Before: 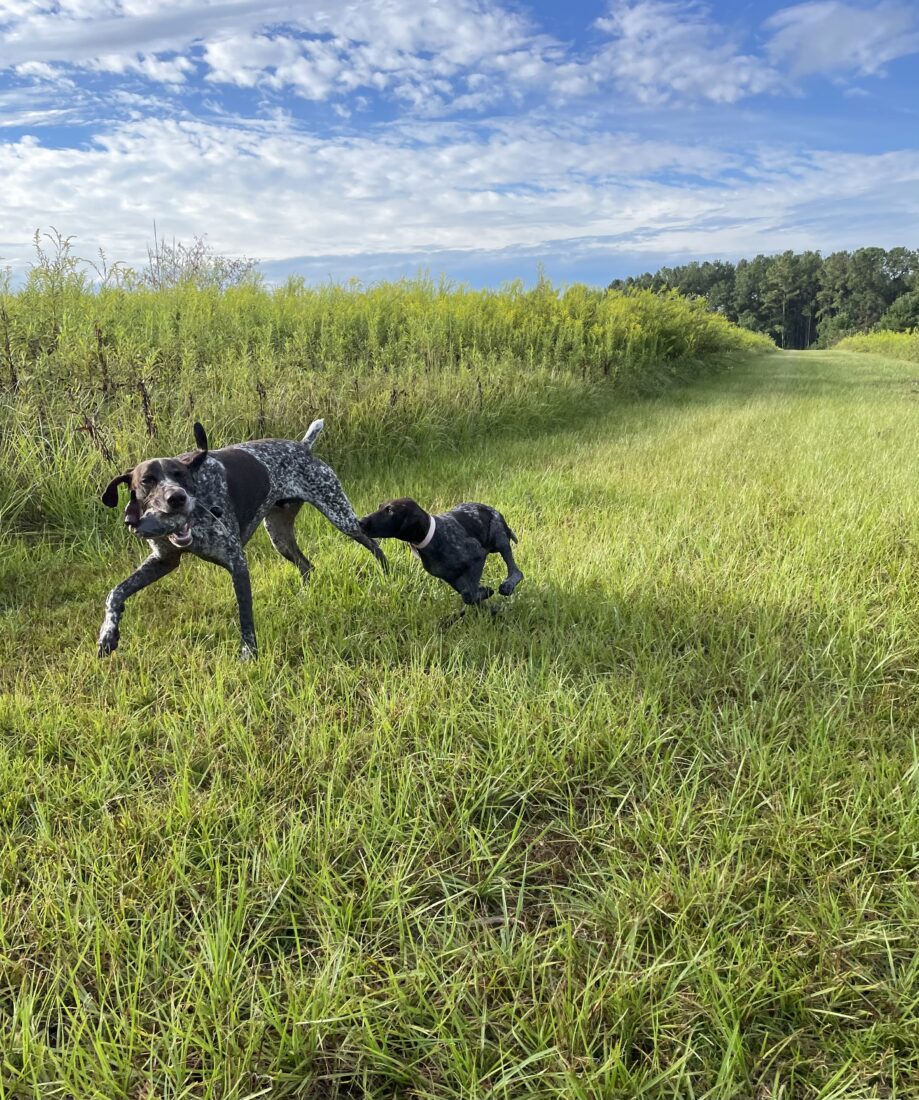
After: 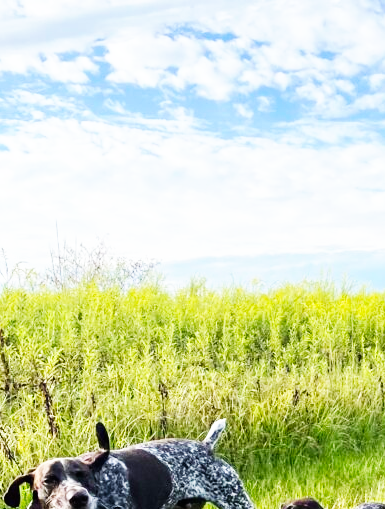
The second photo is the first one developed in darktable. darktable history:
base curve: curves: ch0 [(0, 0) (0.007, 0.004) (0.027, 0.03) (0.046, 0.07) (0.207, 0.54) (0.442, 0.872) (0.673, 0.972) (1, 1)], preserve colors none
crop and rotate: left 10.817%, top 0.062%, right 47.194%, bottom 53.626%
